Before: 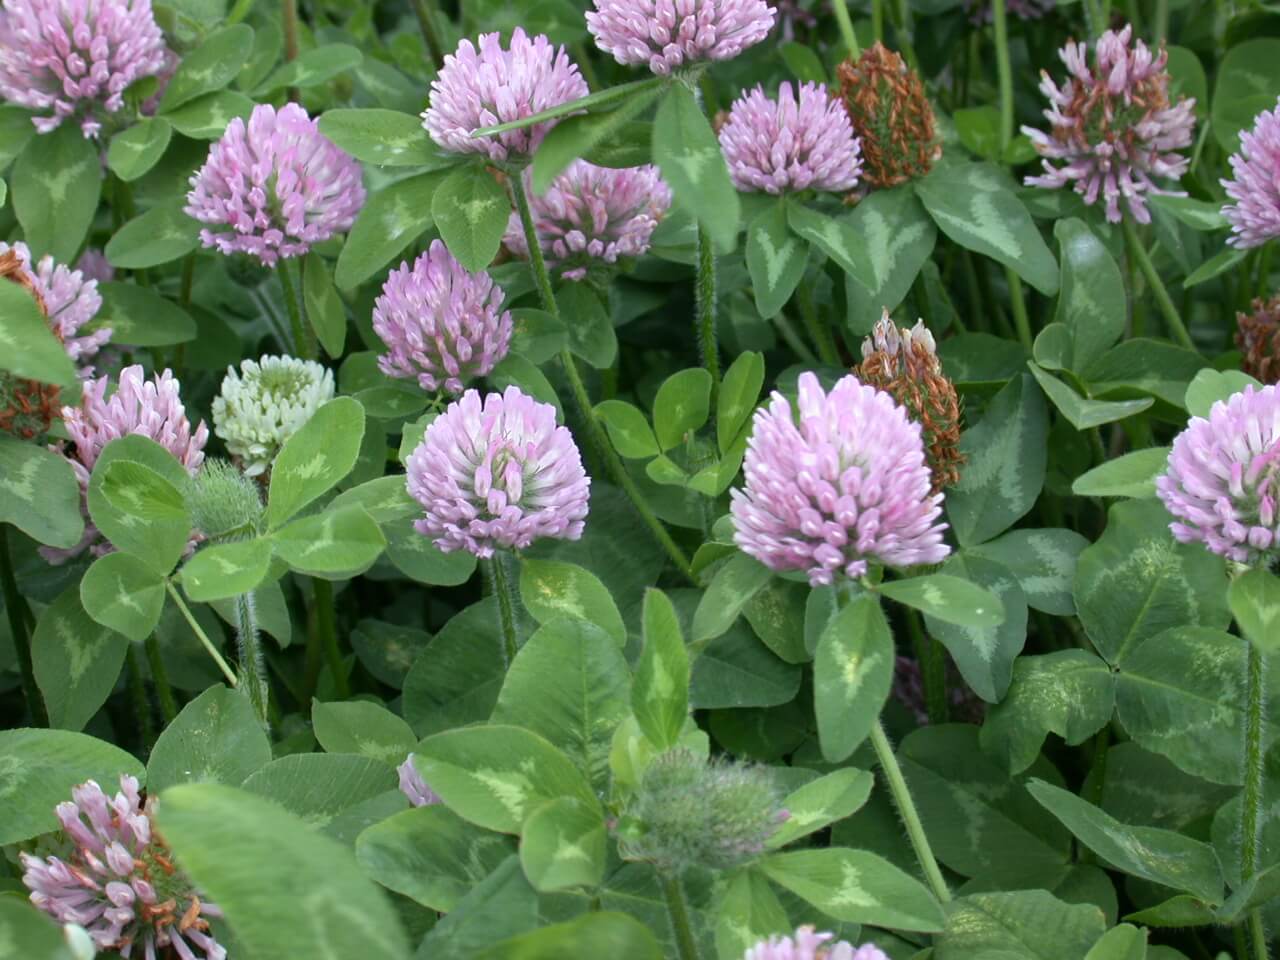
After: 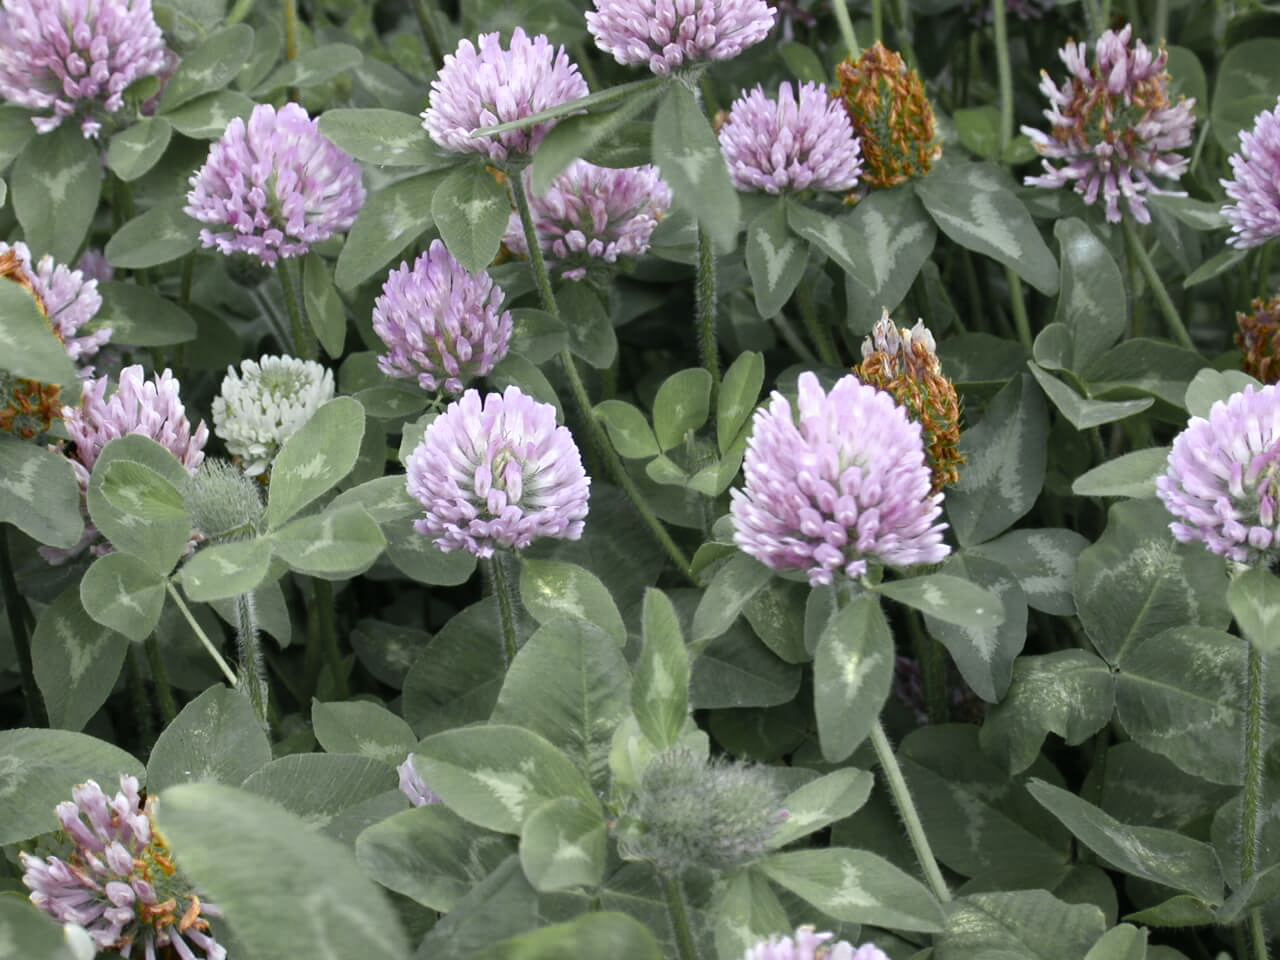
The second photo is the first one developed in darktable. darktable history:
color balance rgb: perceptual saturation grading › global saturation 0.296%, perceptual saturation grading › highlights -8.565%, perceptual saturation grading › mid-tones 18.068%, perceptual saturation grading › shadows 28.59%
contrast brightness saturation: contrast 0.147, brightness 0.044
color zones: curves: ch0 [(0.004, 0.306) (0.107, 0.448) (0.252, 0.656) (0.41, 0.398) (0.595, 0.515) (0.768, 0.628)]; ch1 [(0.07, 0.323) (0.151, 0.452) (0.252, 0.608) (0.346, 0.221) (0.463, 0.189) (0.61, 0.368) (0.735, 0.395) (0.921, 0.412)]; ch2 [(0, 0.476) (0.132, 0.512) (0.243, 0.512) (0.397, 0.48) (0.522, 0.376) (0.634, 0.536) (0.761, 0.46)]
